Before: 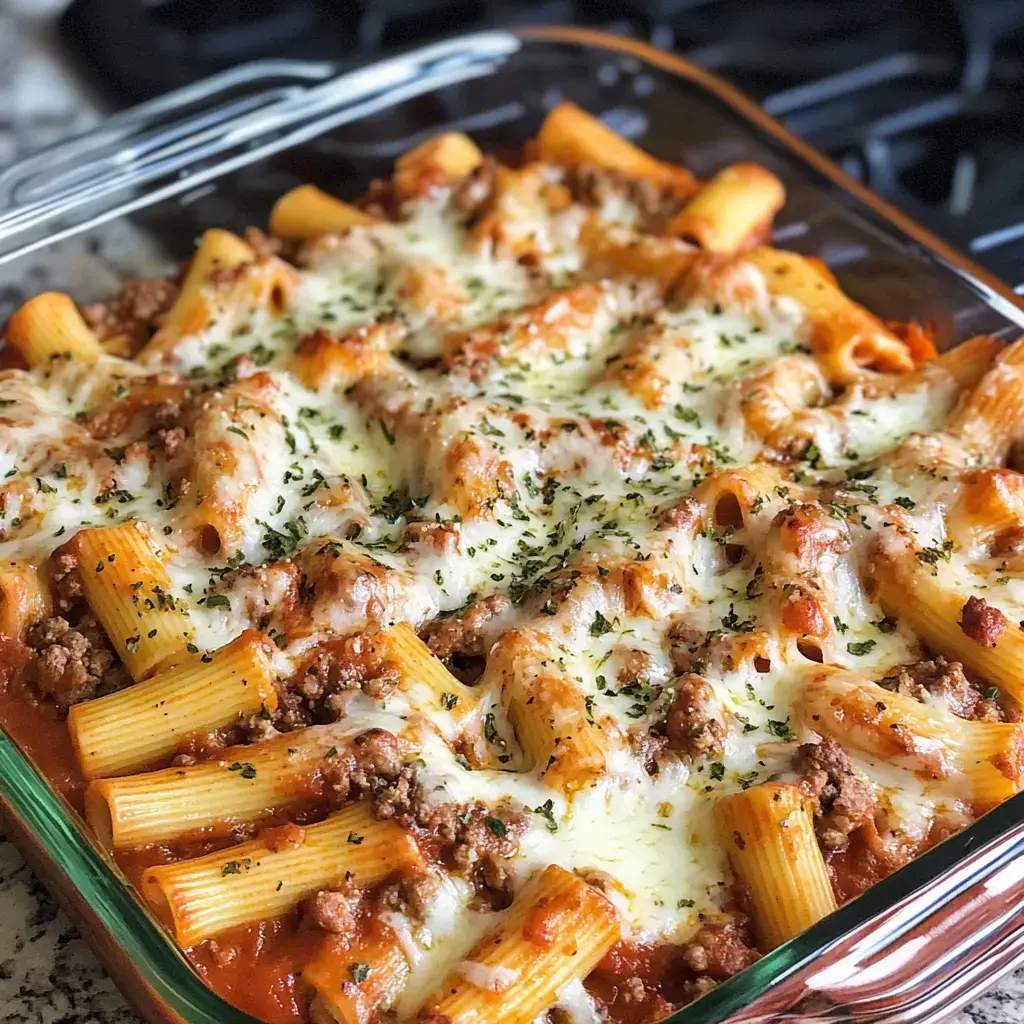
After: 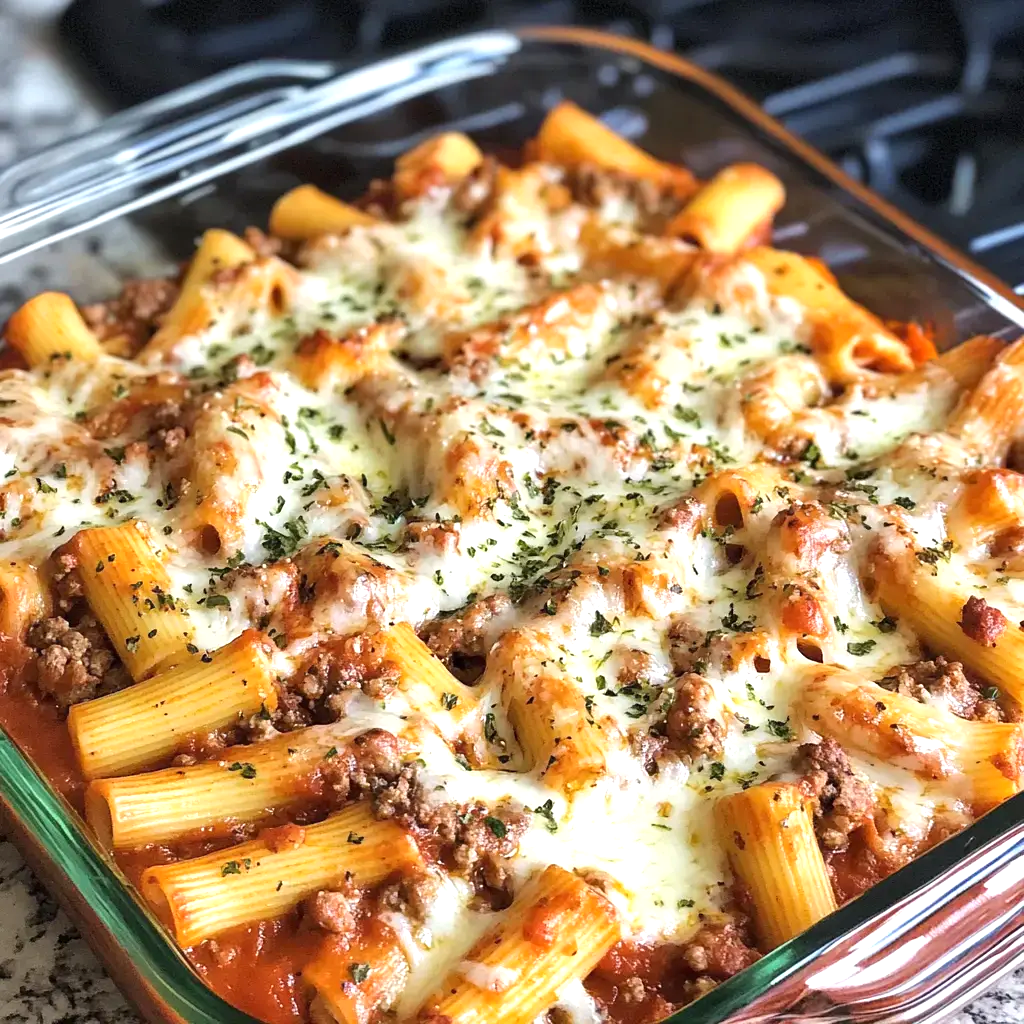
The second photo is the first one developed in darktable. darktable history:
exposure: exposure 0.482 EV, compensate exposure bias true, compensate highlight preservation false
